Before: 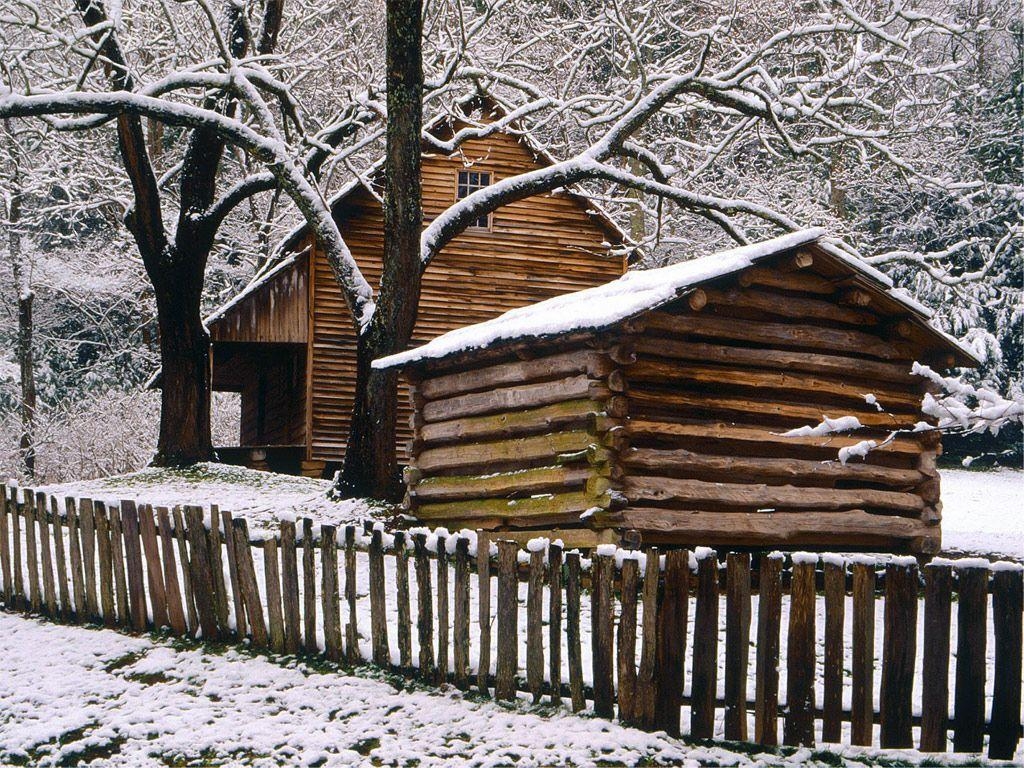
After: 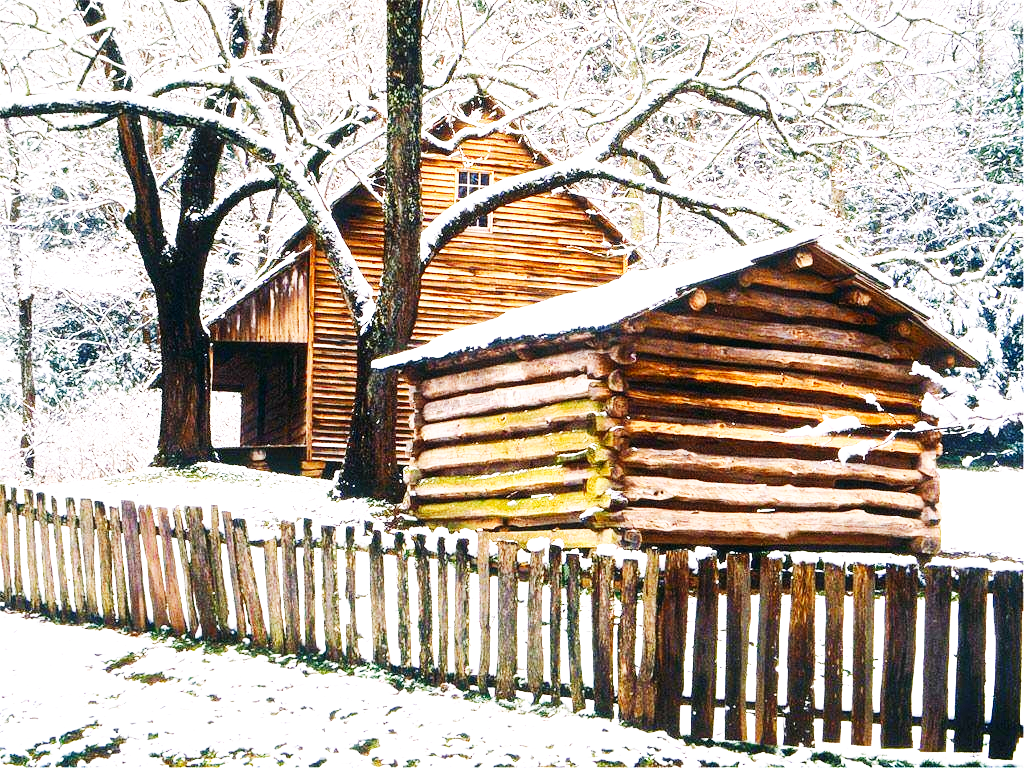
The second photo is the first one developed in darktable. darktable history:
exposure: exposure 1.209 EV, compensate highlight preservation false
base curve: curves: ch0 [(0, 0) (0.007, 0.004) (0.027, 0.03) (0.046, 0.07) (0.207, 0.54) (0.442, 0.872) (0.673, 0.972) (1, 1)], preserve colors none
